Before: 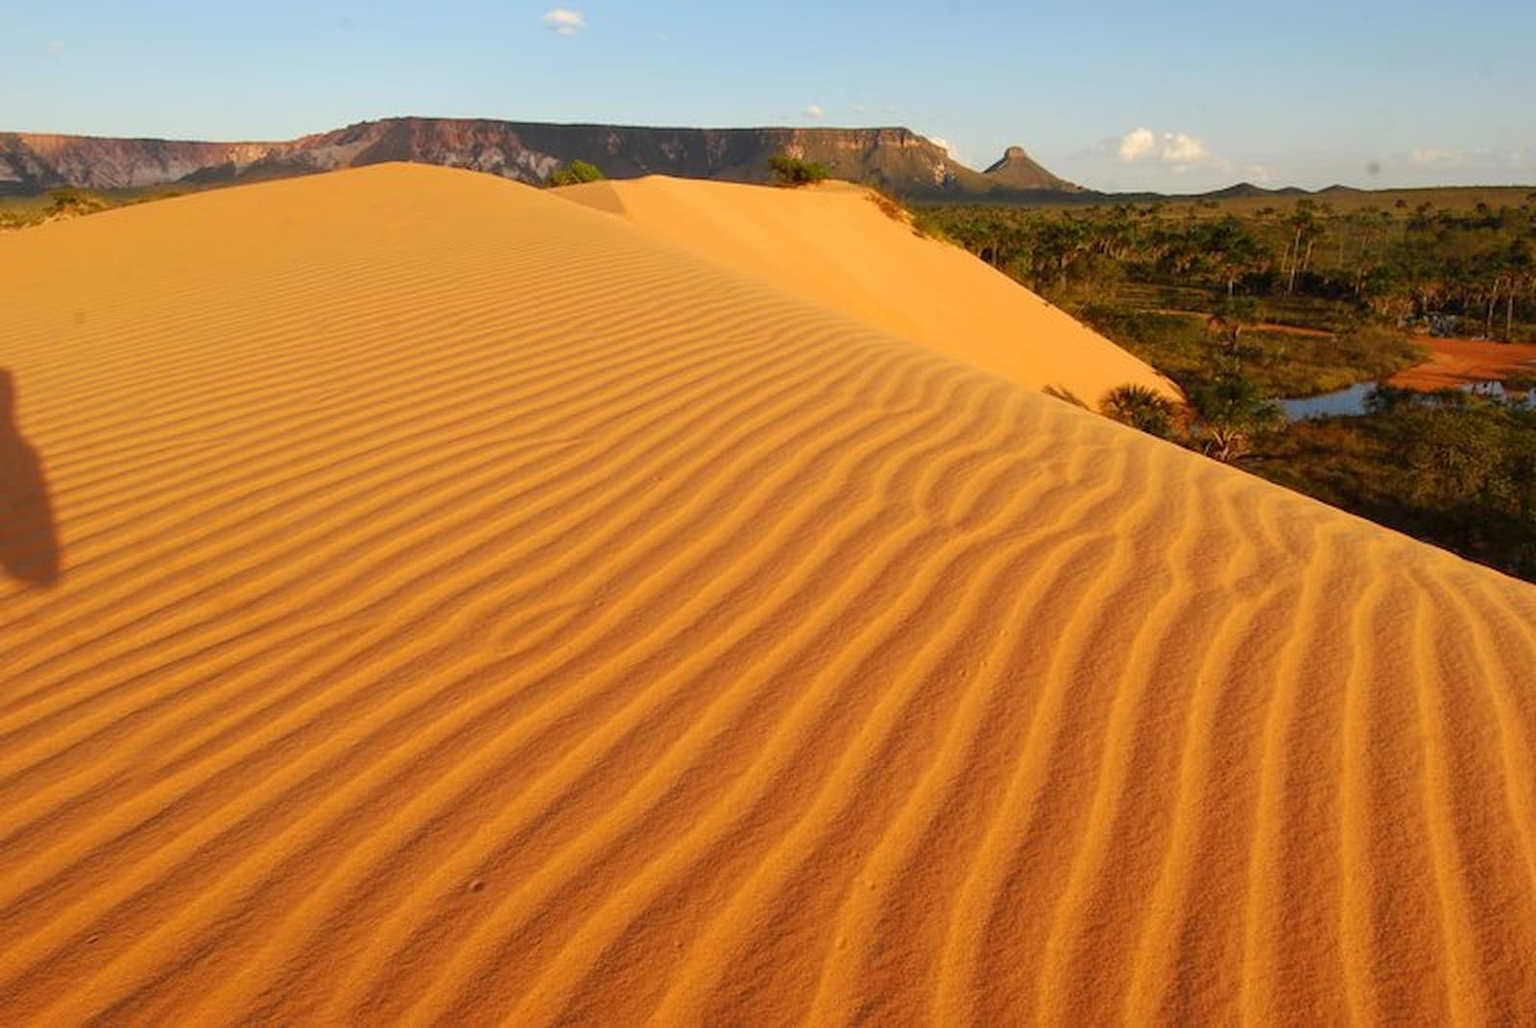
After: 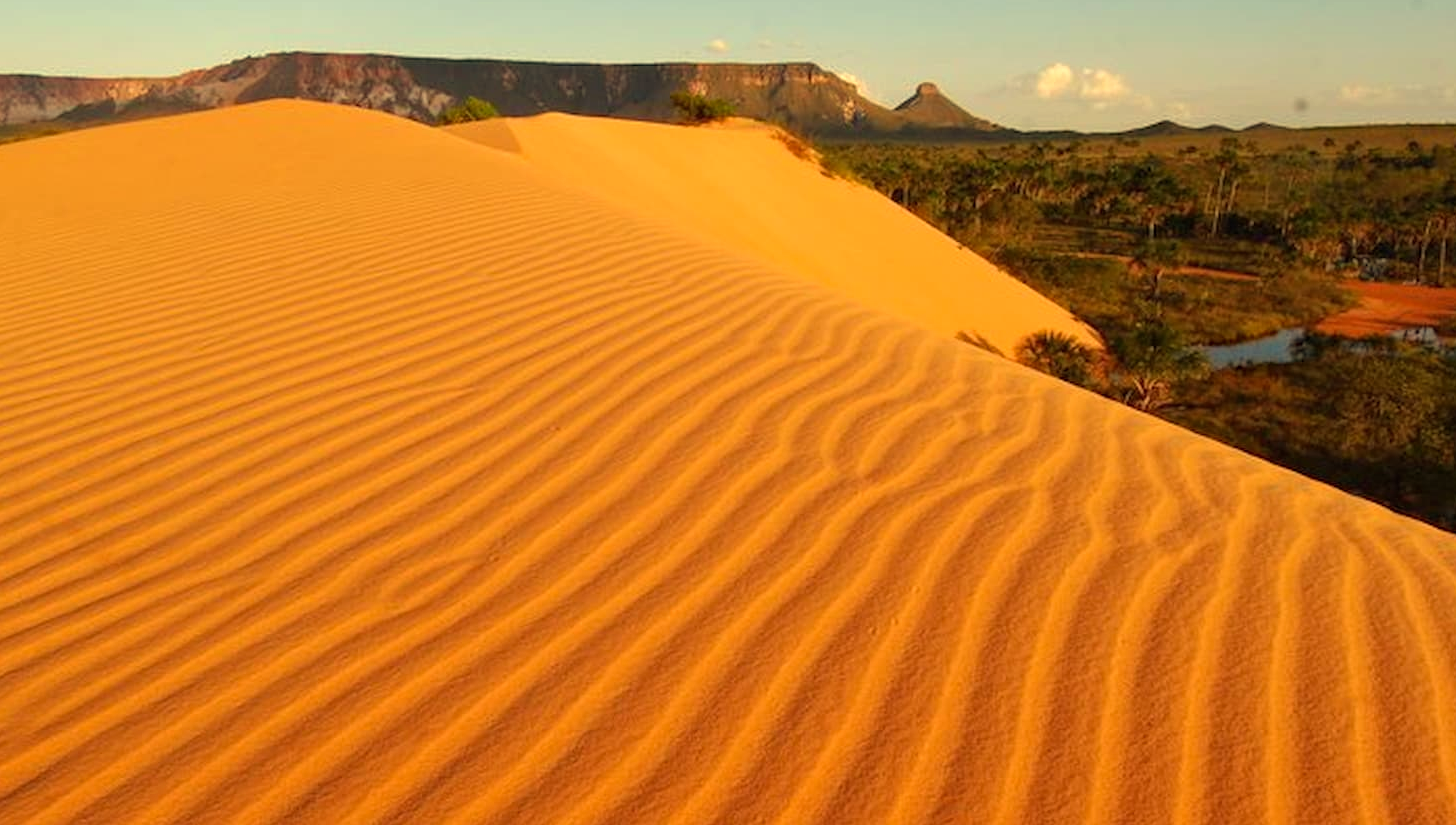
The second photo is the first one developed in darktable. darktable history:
crop: left 8.155%, top 6.611%, bottom 15.385%
white balance: red 1.08, blue 0.791
haze removal: compatibility mode true, adaptive false
